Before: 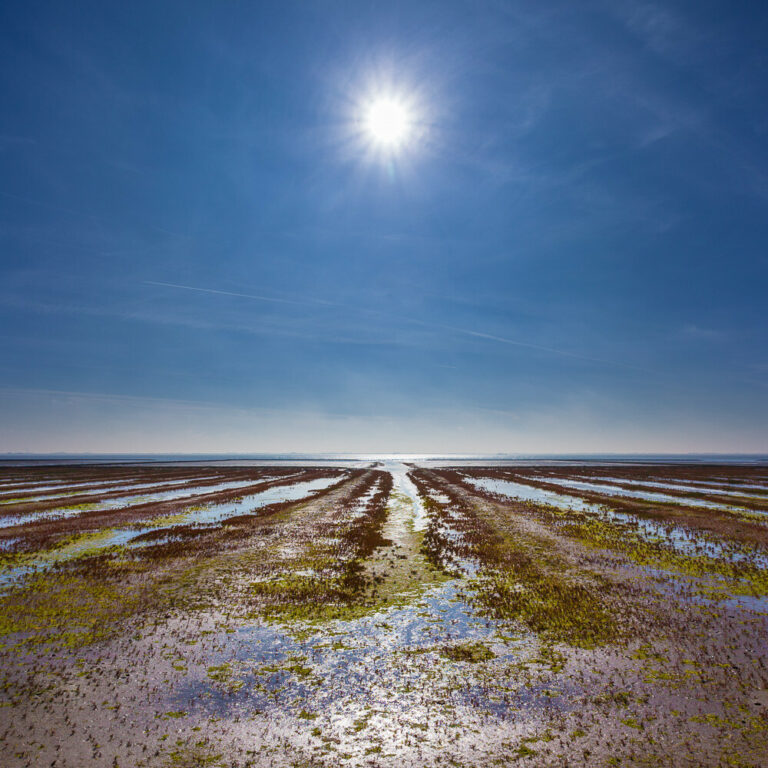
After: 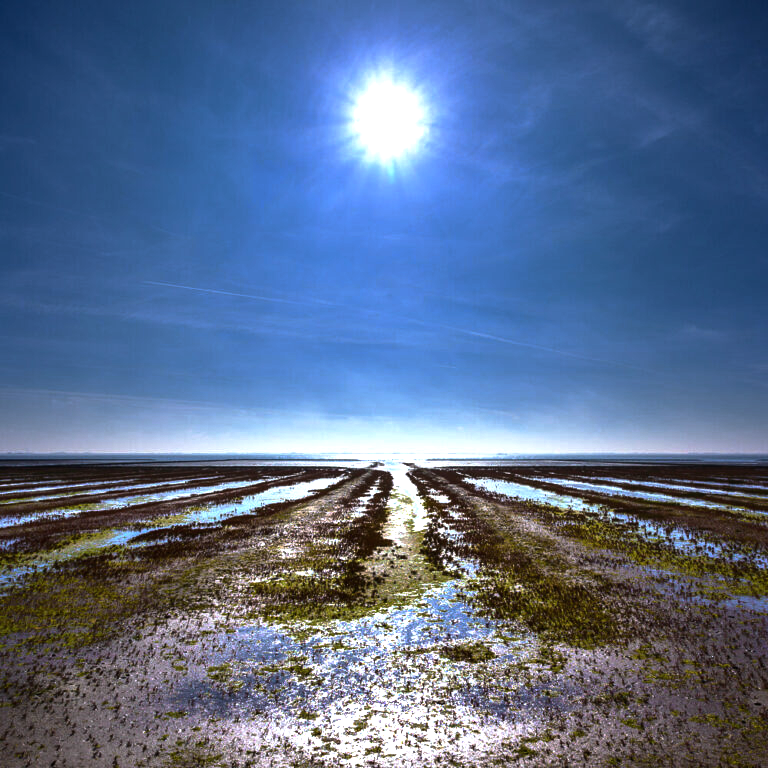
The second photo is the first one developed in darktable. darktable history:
white balance: red 0.967, blue 1.049
tone equalizer: -8 EV -1.08 EV, -7 EV -1.01 EV, -6 EV -0.867 EV, -5 EV -0.578 EV, -3 EV 0.578 EV, -2 EV 0.867 EV, -1 EV 1.01 EV, +0 EV 1.08 EV, edges refinement/feathering 500, mask exposure compensation -1.57 EV, preserve details no
base curve: curves: ch0 [(0, 0) (0.595, 0.418) (1, 1)], preserve colors none
